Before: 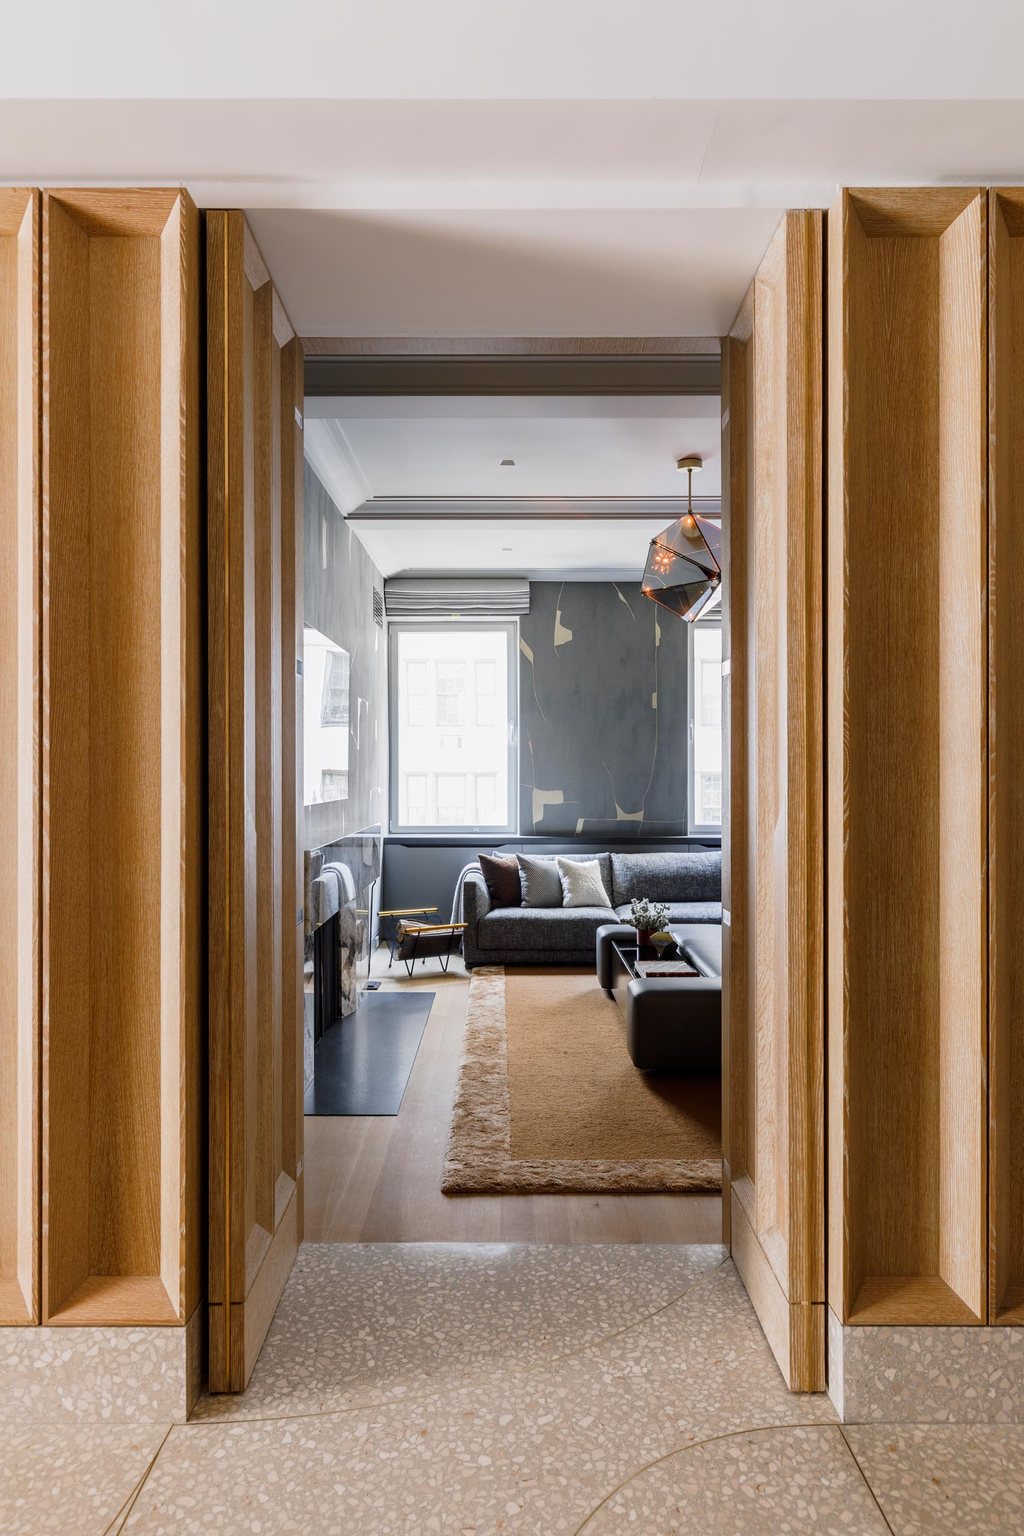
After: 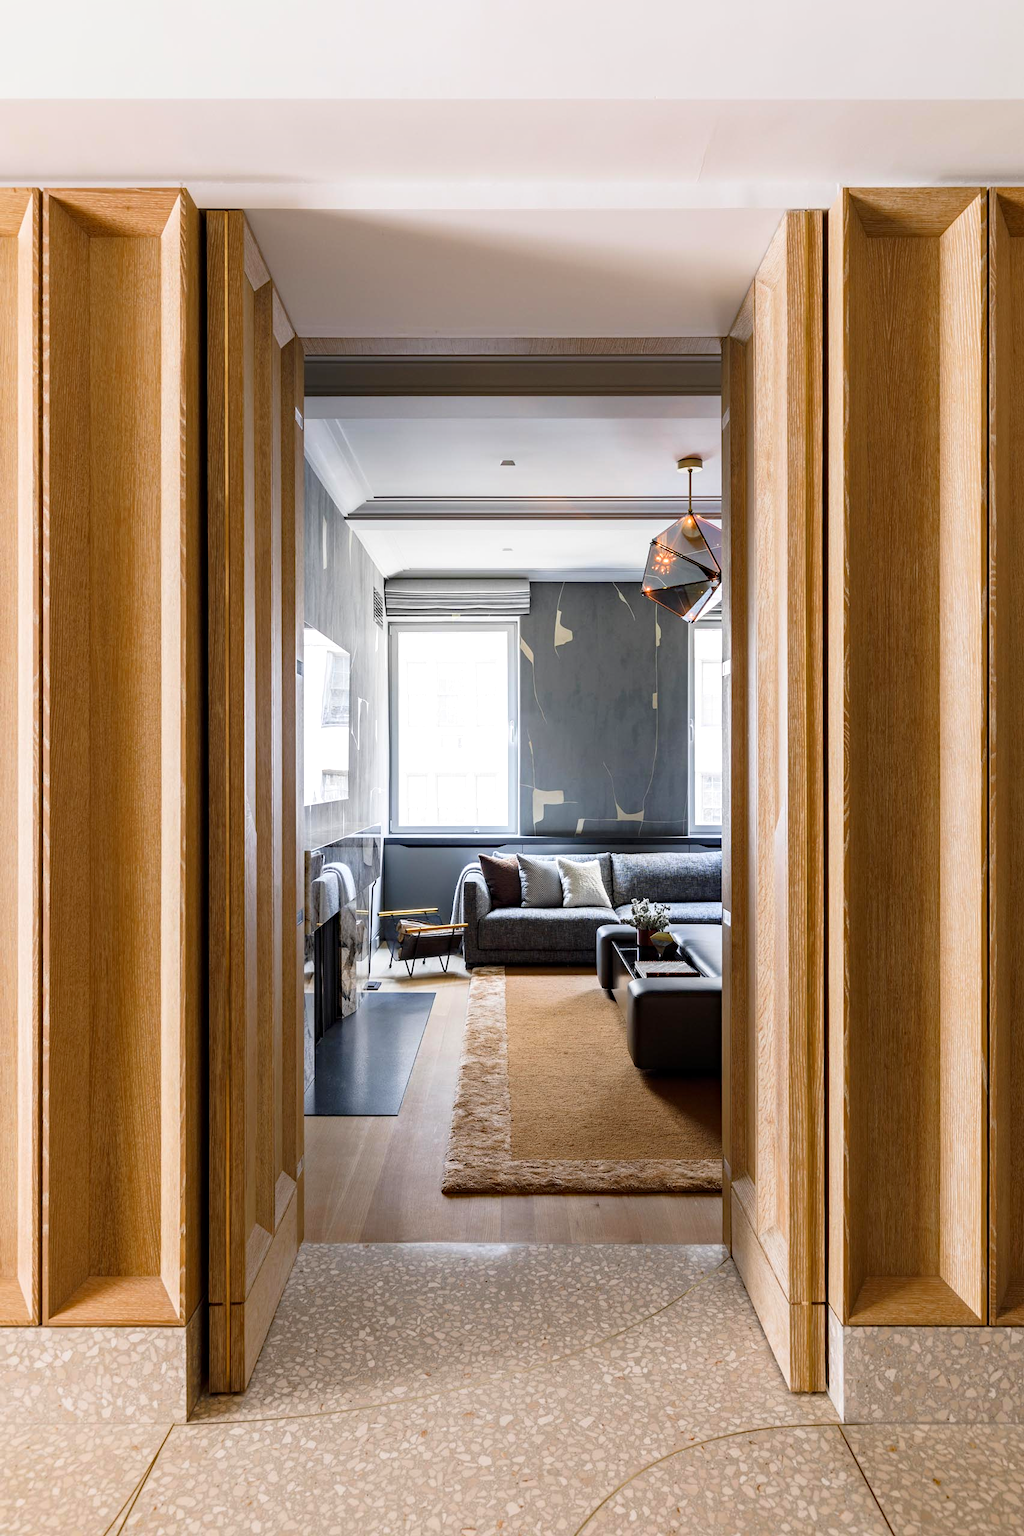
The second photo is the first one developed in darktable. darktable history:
shadows and highlights: shadows 0.172, highlights 39.21, highlights color adjustment 89.14%
haze removal: compatibility mode true
exposure: exposure 0.23 EV, compensate exposure bias true, compensate highlight preservation false
